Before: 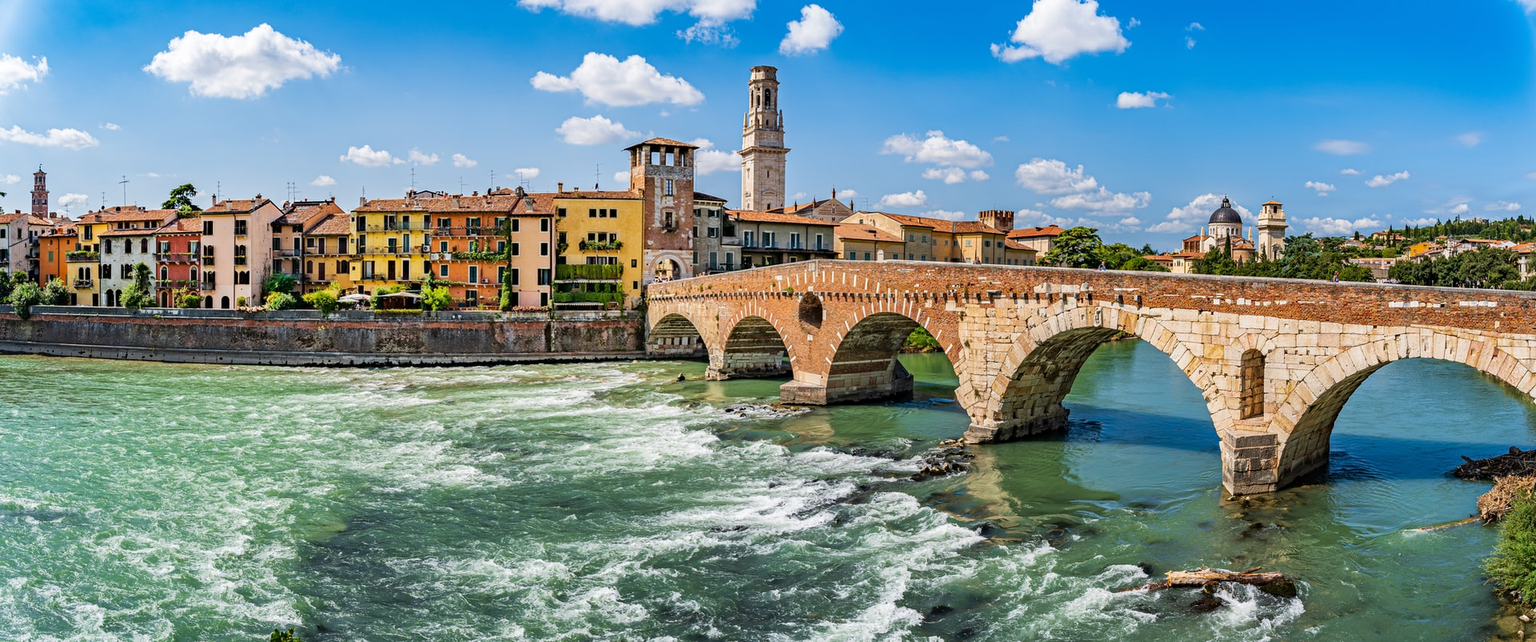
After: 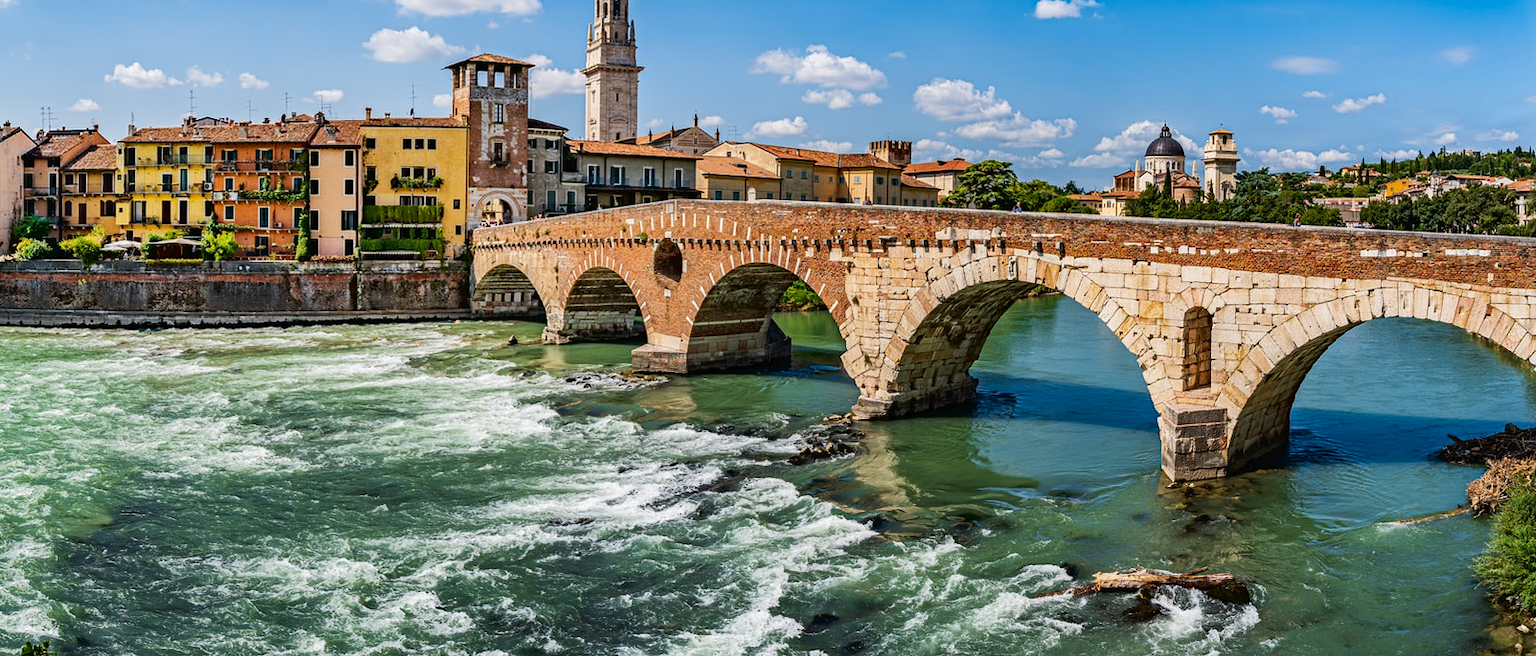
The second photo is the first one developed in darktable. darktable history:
tone curve: curves: ch0 [(0, 0) (0.003, 0.019) (0.011, 0.019) (0.025, 0.022) (0.044, 0.026) (0.069, 0.032) (0.1, 0.052) (0.136, 0.081) (0.177, 0.123) (0.224, 0.17) (0.277, 0.219) (0.335, 0.276) (0.399, 0.344) (0.468, 0.421) (0.543, 0.508) (0.623, 0.604) (0.709, 0.705) (0.801, 0.797) (0.898, 0.894) (1, 1)], color space Lab, independent channels, preserve colors none
crop: left 16.491%, top 14.581%
